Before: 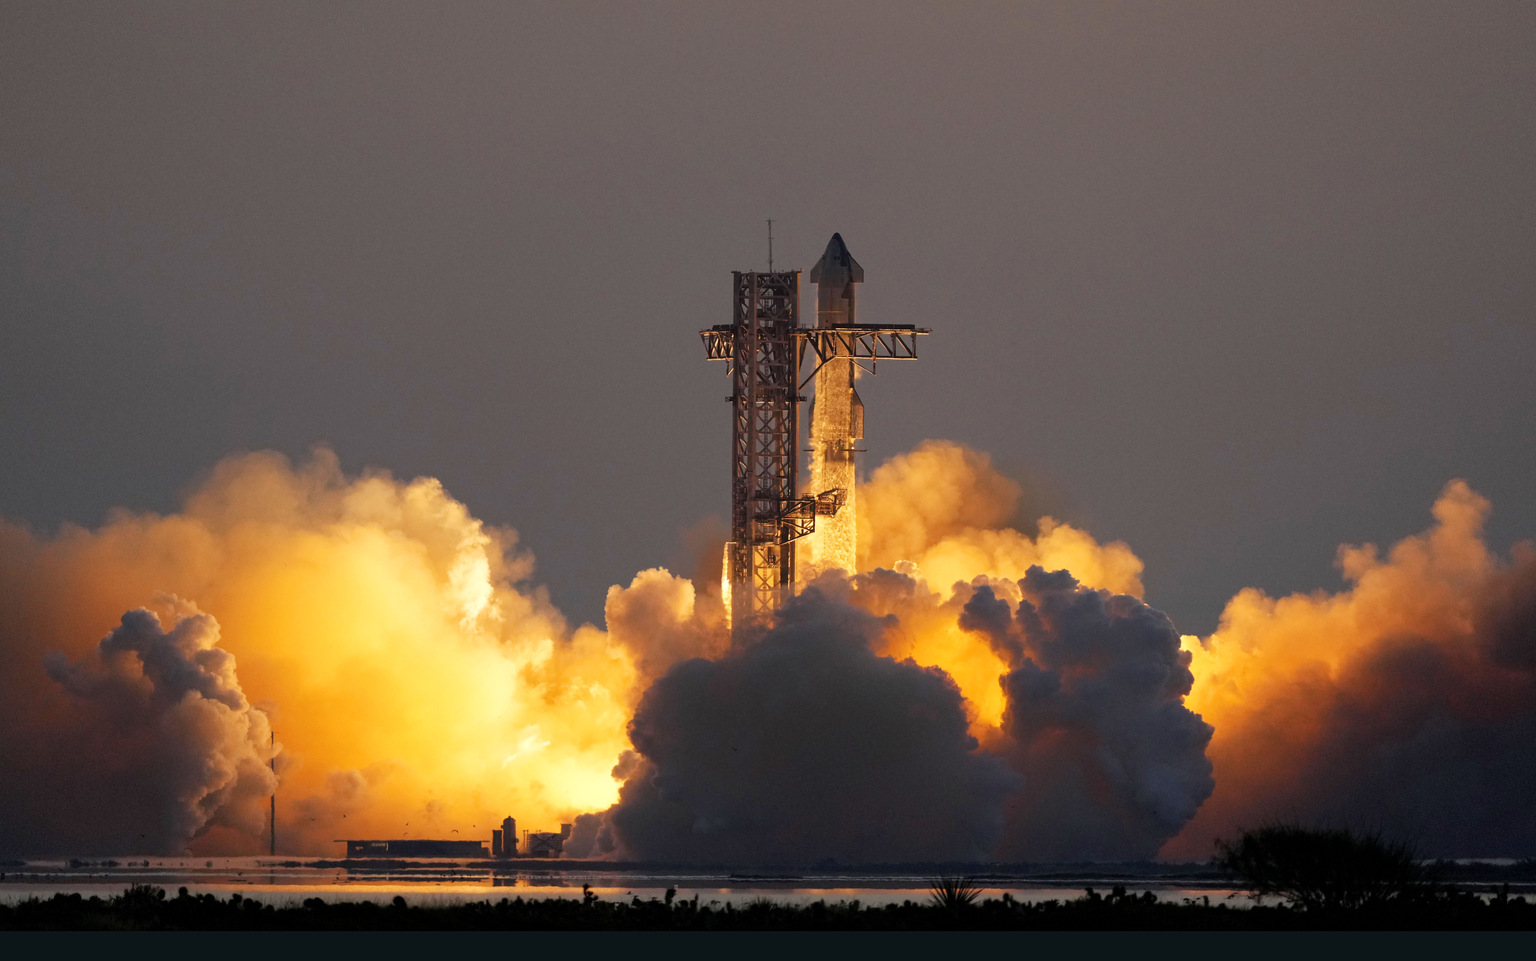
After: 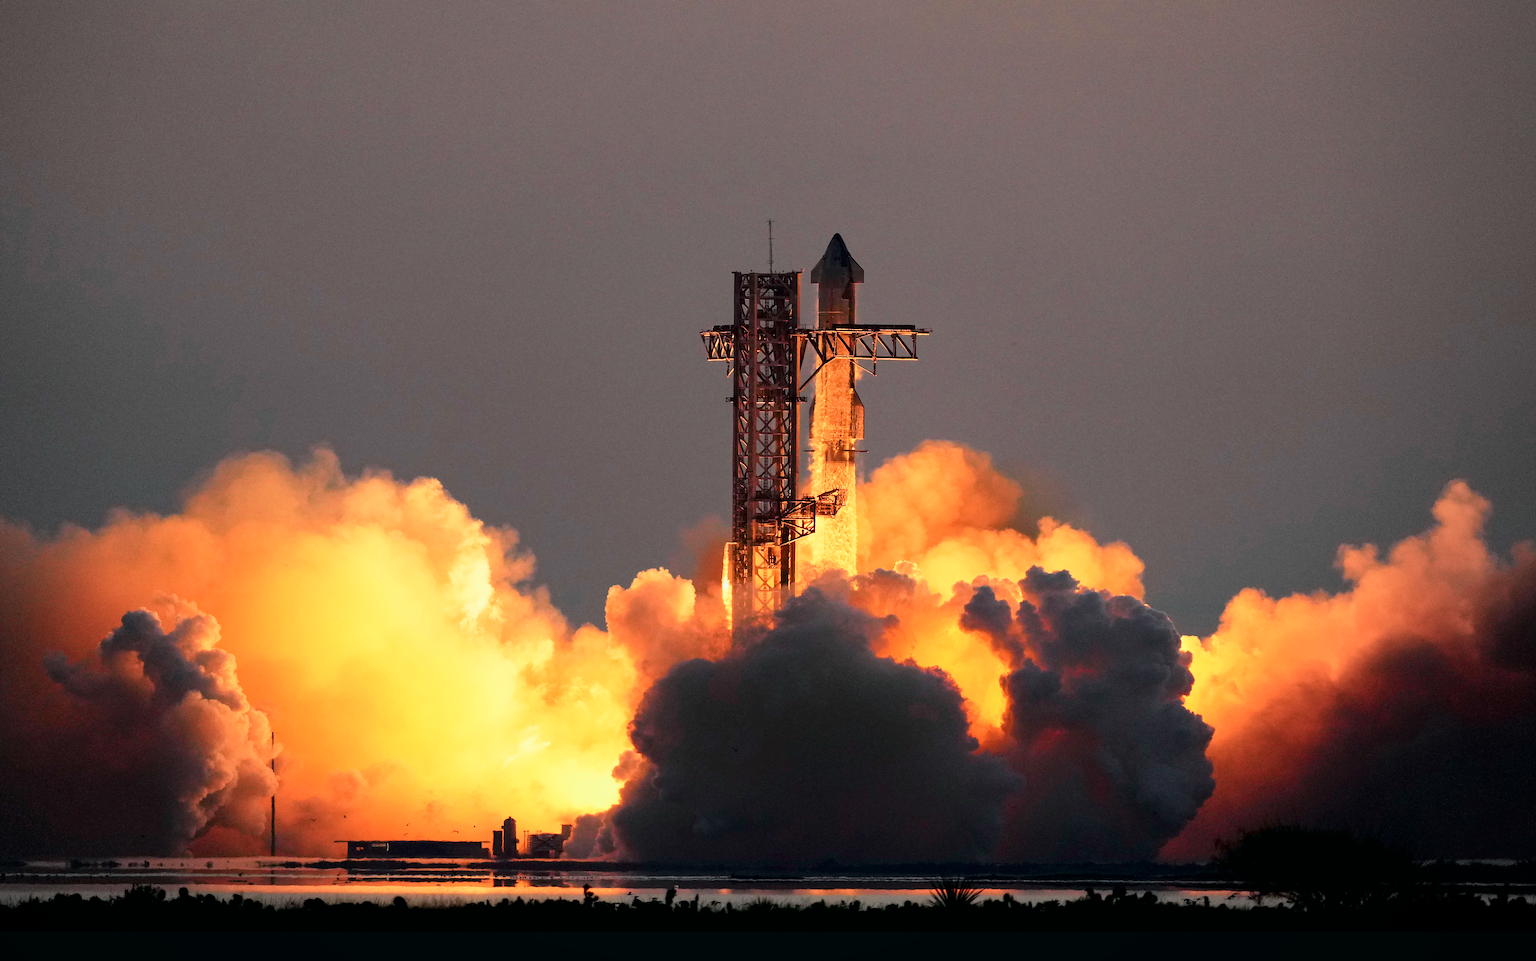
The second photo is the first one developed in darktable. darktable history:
vignetting: fall-off radius 61.01%, center (-0.055, -0.353), unbound false
sharpen: on, module defaults
tone curve: curves: ch0 [(0, 0) (0.035, 0.011) (0.133, 0.076) (0.285, 0.265) (0.491, 0.541) (0.617, 0.693) (0.704, 0.77) (0.794, 0.865) (0.895, 0.938) (1, 0.976)]; ch1 [(0, 0) (0.318, 0.278) (0.444, 0.427) (0.502, 0.497) (0.543, 0.547) (0.601, 0.641) (0.746, 0.764) (1, 1)]; ch2 [(0, 0) (0.316, 0.292) (0.381, 0.37) (0.423, 0.448) (0.476, 0.482) (0.502, 0.5) (0.543, 0.547) (0.587, 0.613) (0.642, 0.672) (0.704, 0.727) (0.865, 0.827) (1, 0.951)], color space Lab, independent channels, preserve colors none
